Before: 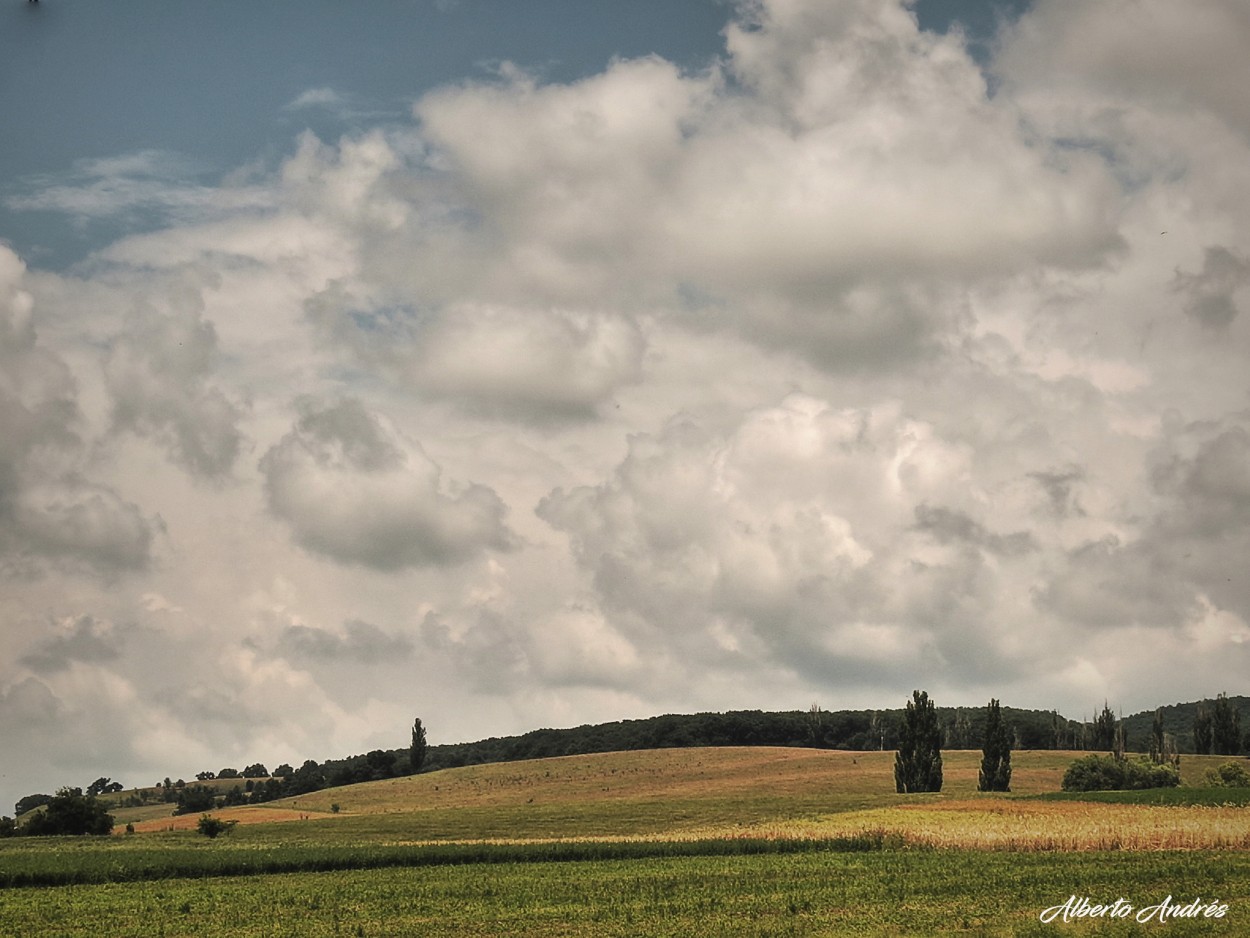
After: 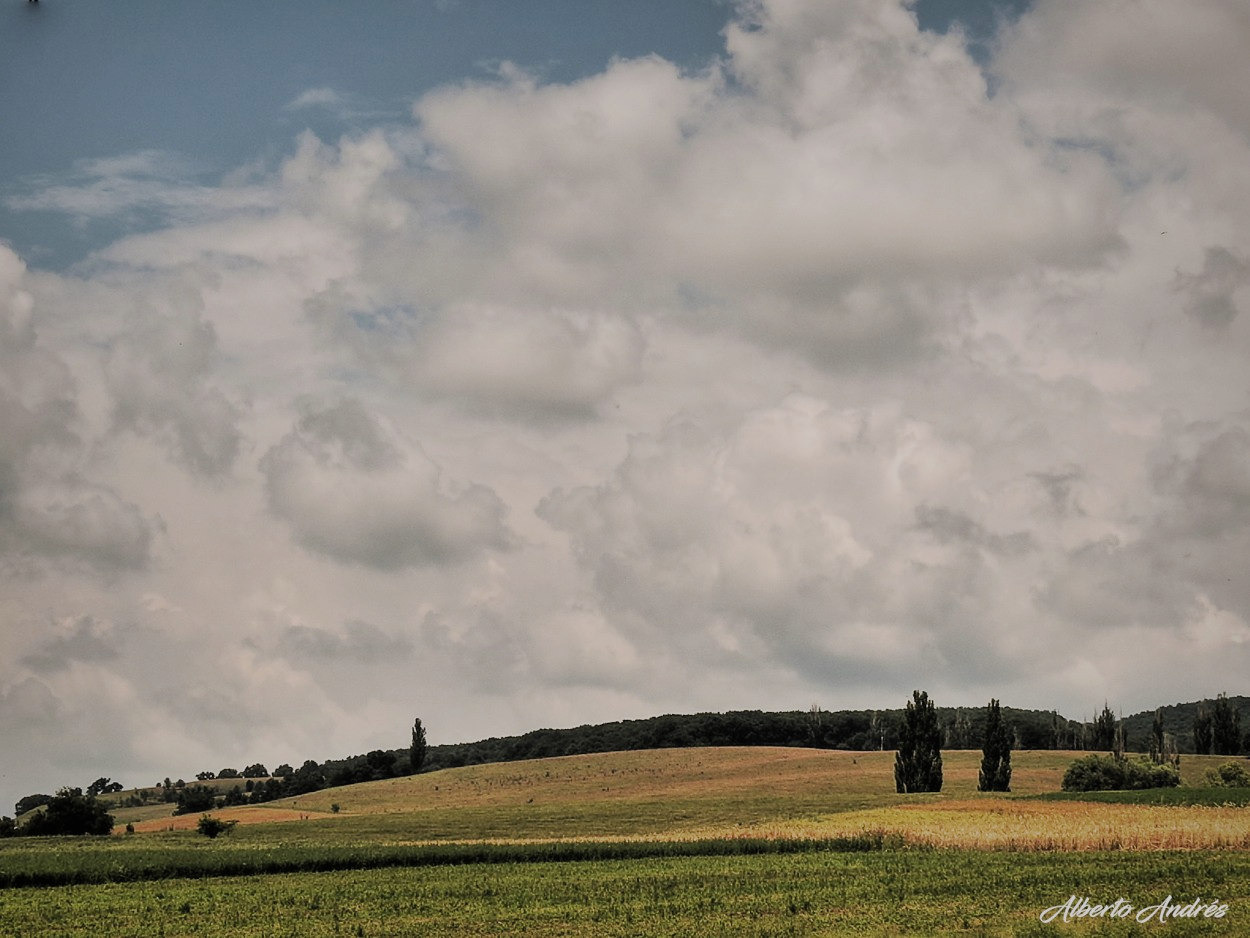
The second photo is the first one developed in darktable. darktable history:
filmic rgb: black relative exposure -7.15 EV, white relative exposure 5.36 EV, hardness 3.02
white balance: red 1.004, blue 1.024
